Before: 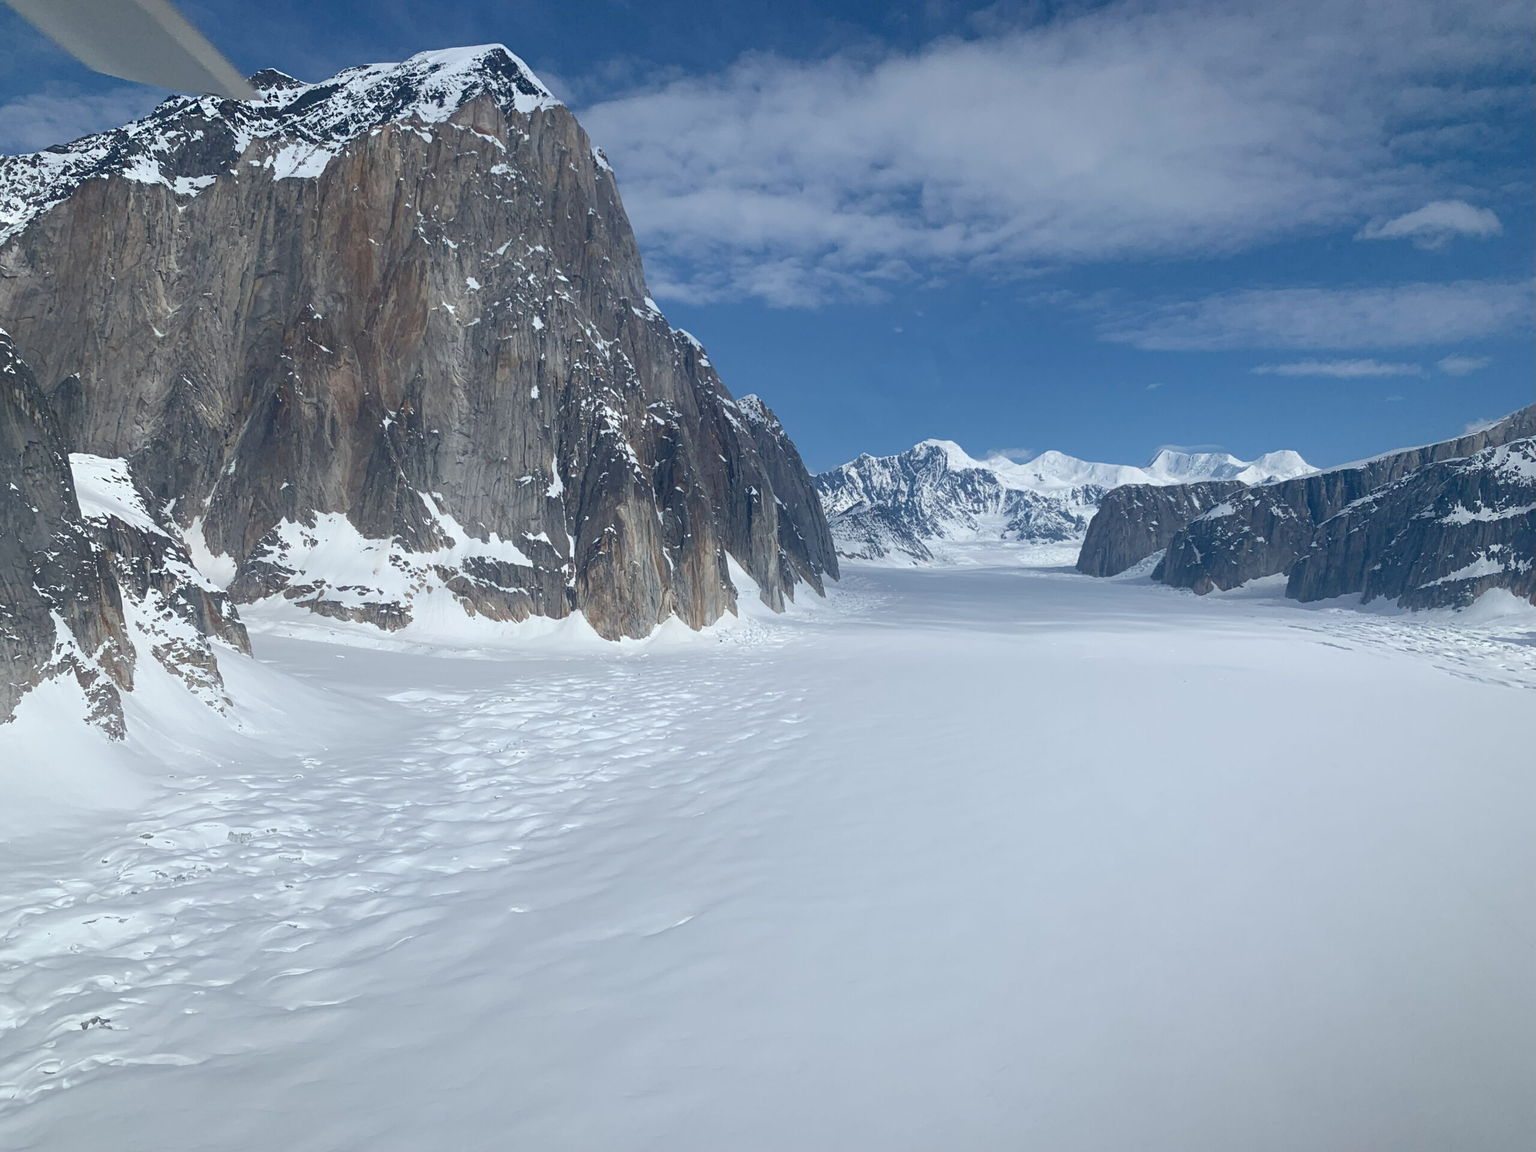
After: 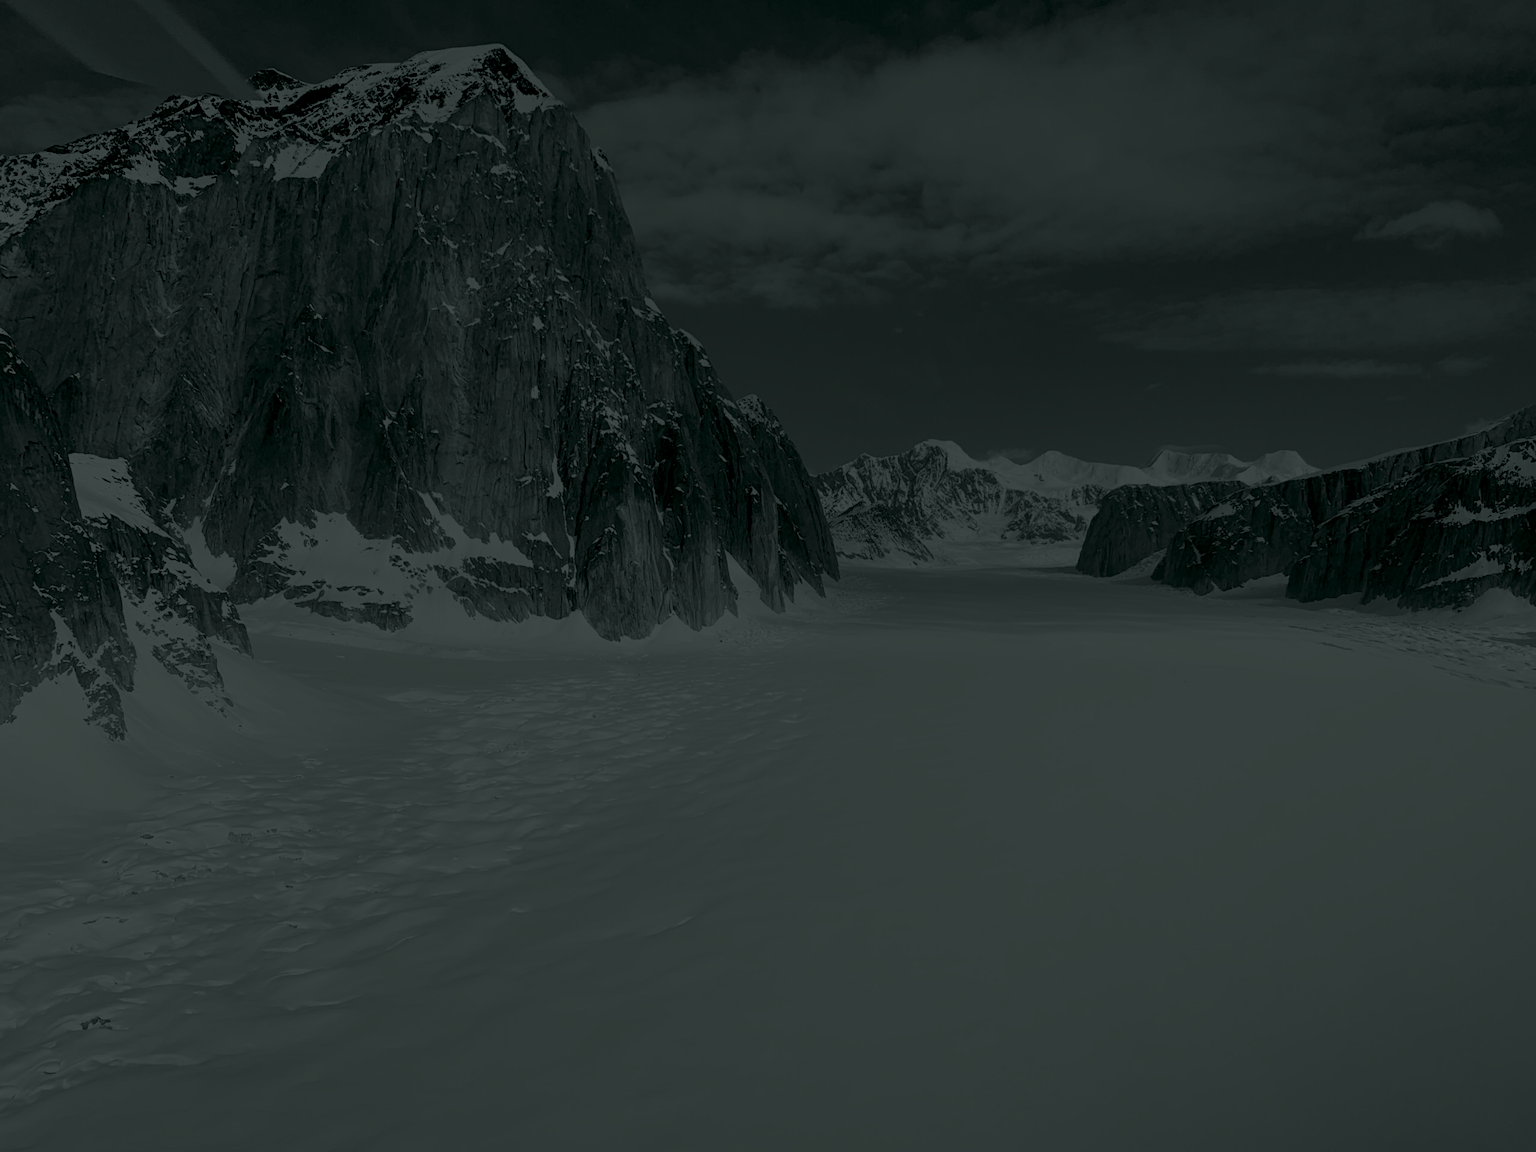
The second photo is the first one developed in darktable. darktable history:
filmic rgb: black relative exposure -7.65 EV, white relative exposure 4.56 EV, hardness 3.61
colorize: hue 90°, saturation 19%, lightness 1.59%, version 1
